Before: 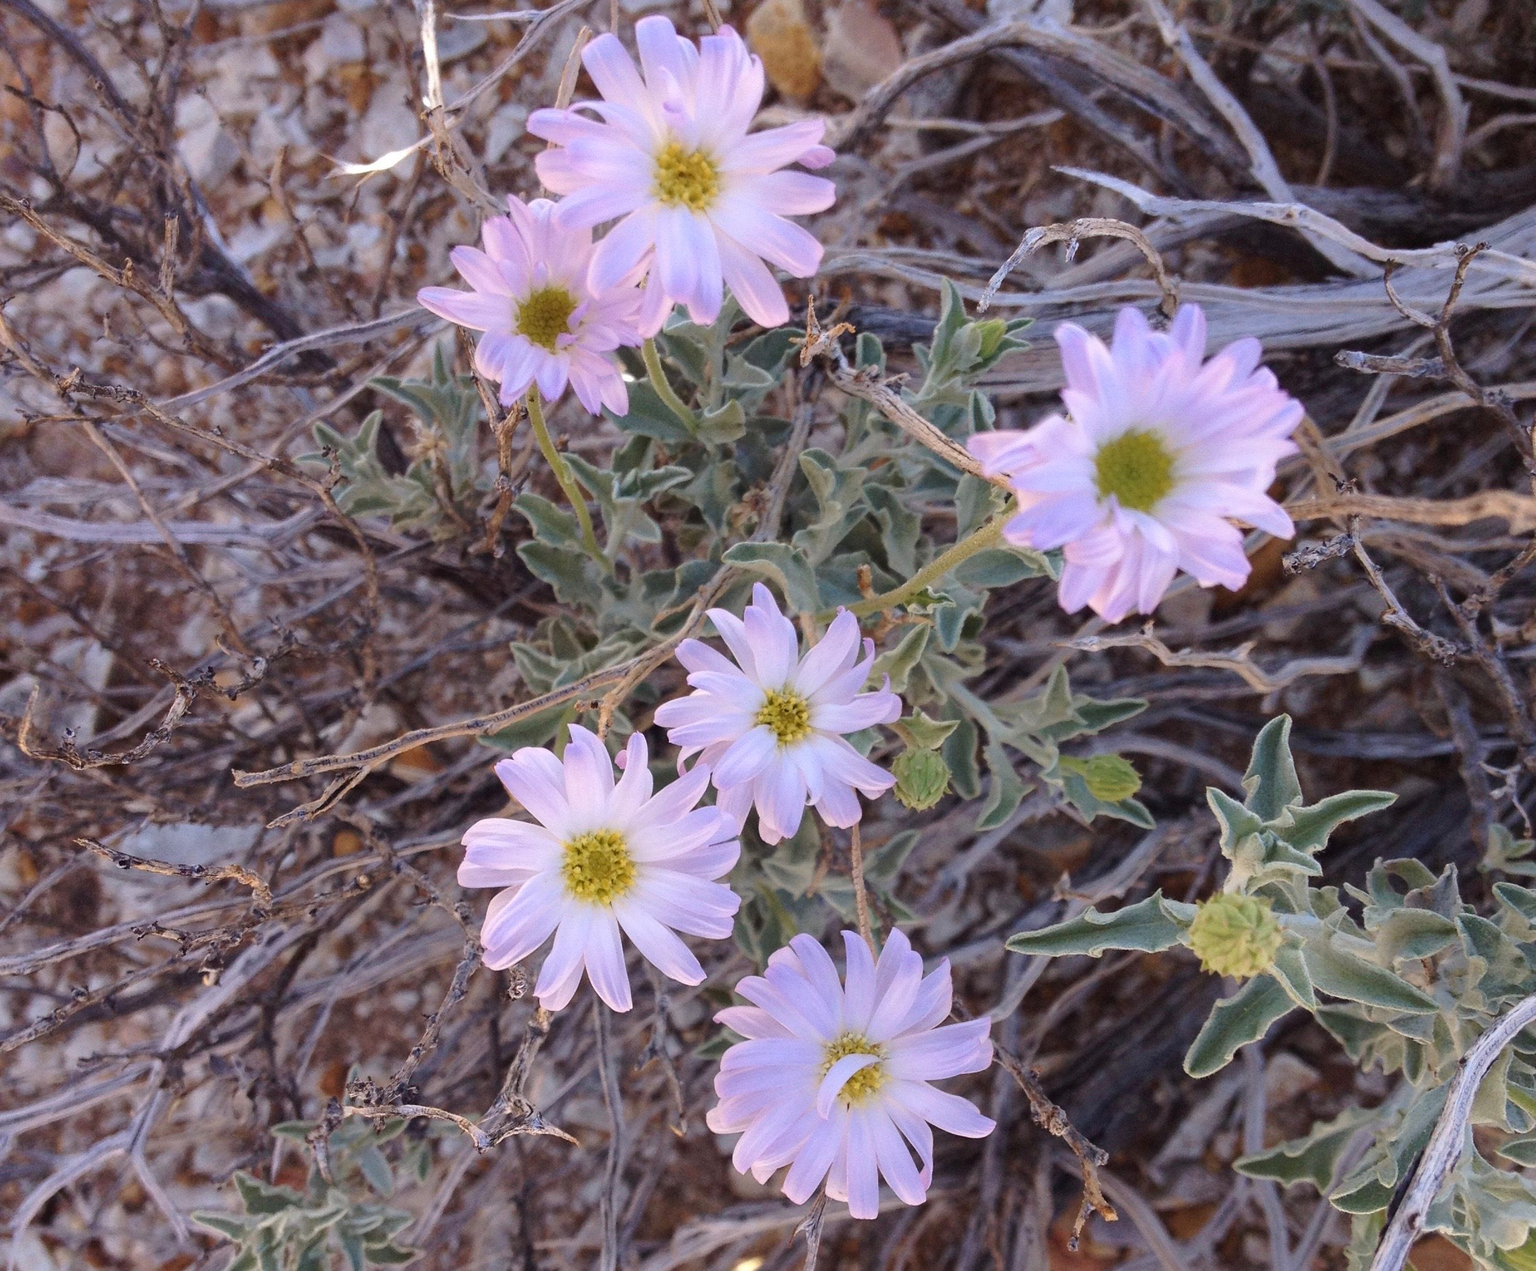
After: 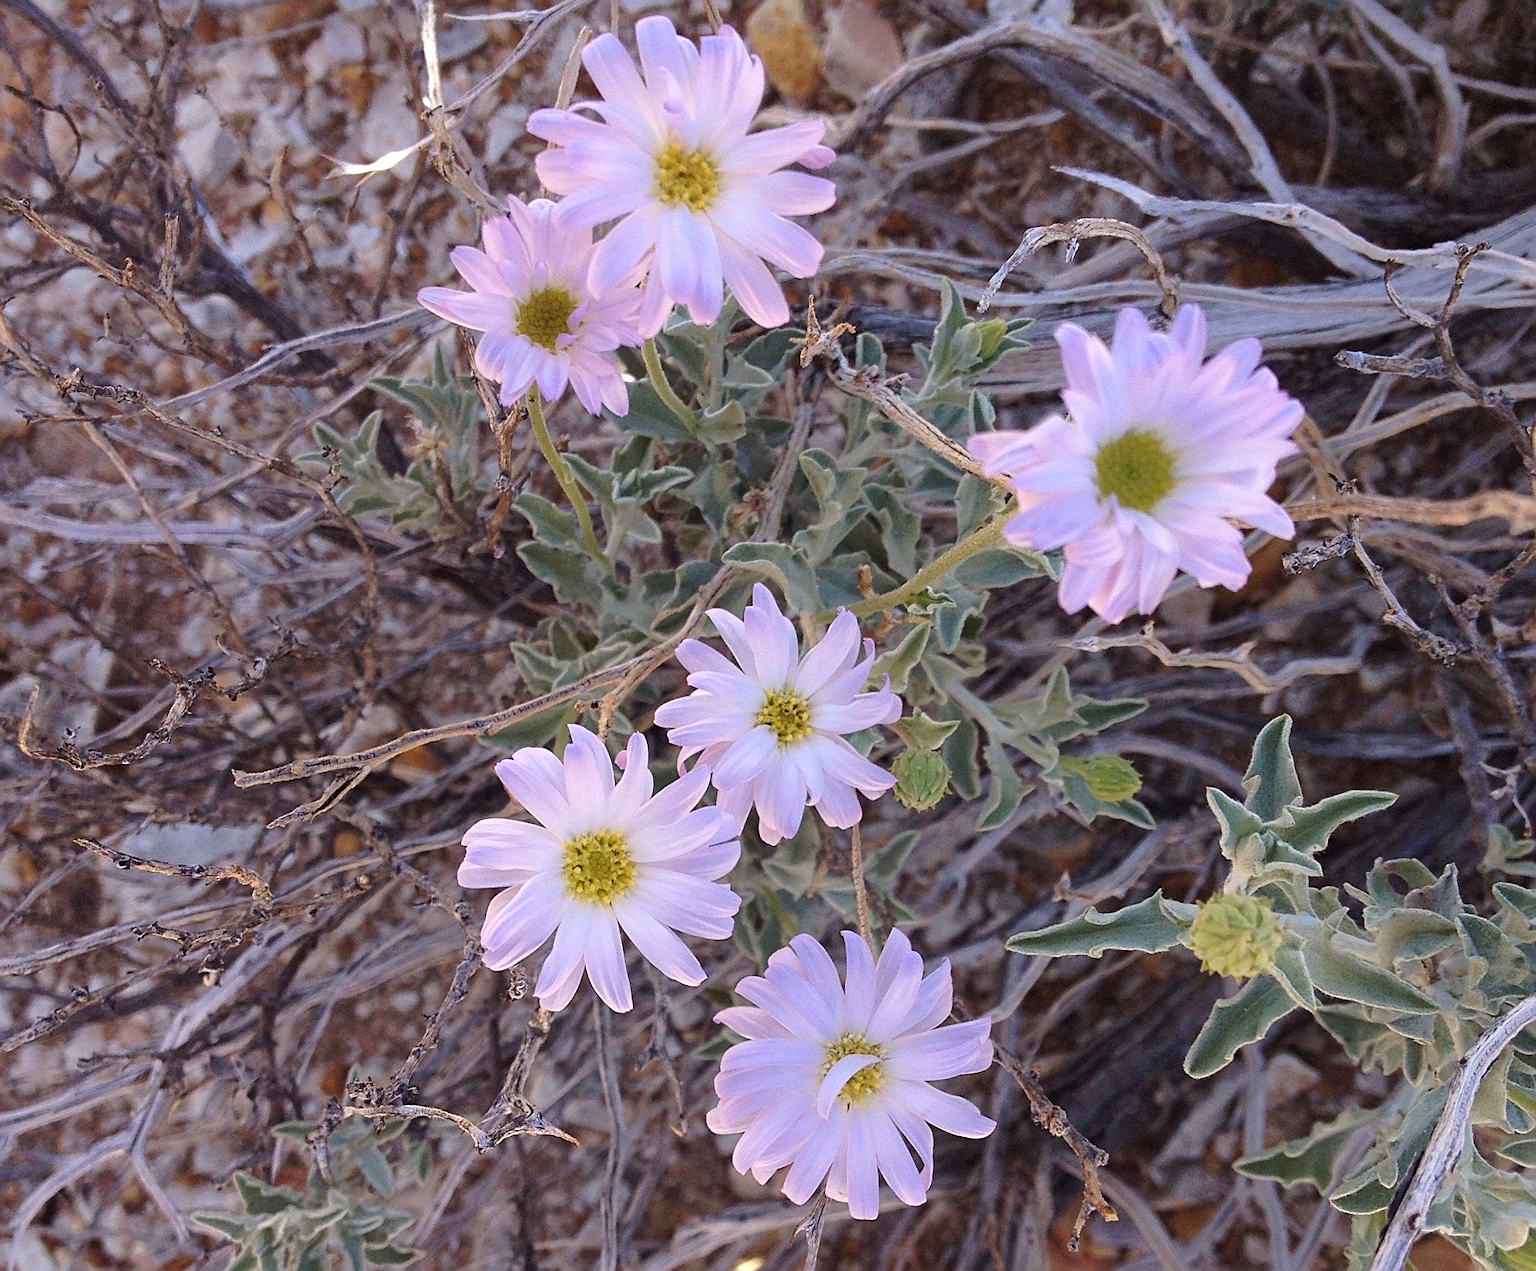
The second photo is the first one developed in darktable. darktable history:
tone equalizer: on, module defaults
sharpen: radius 2.543, amount 0.636
